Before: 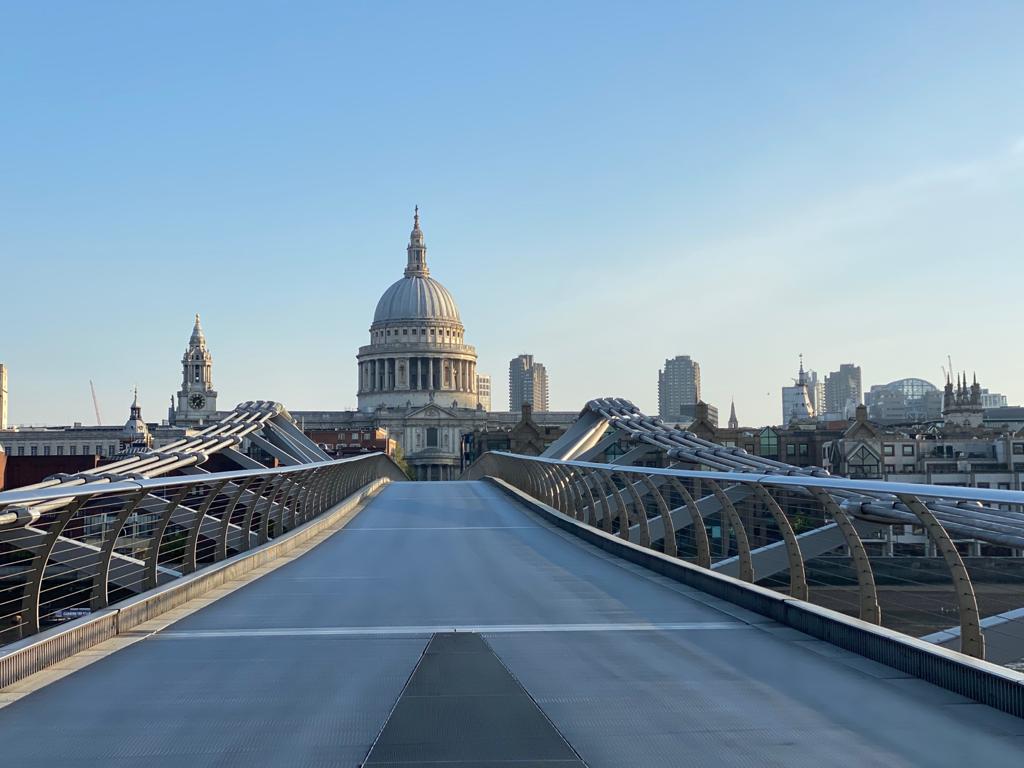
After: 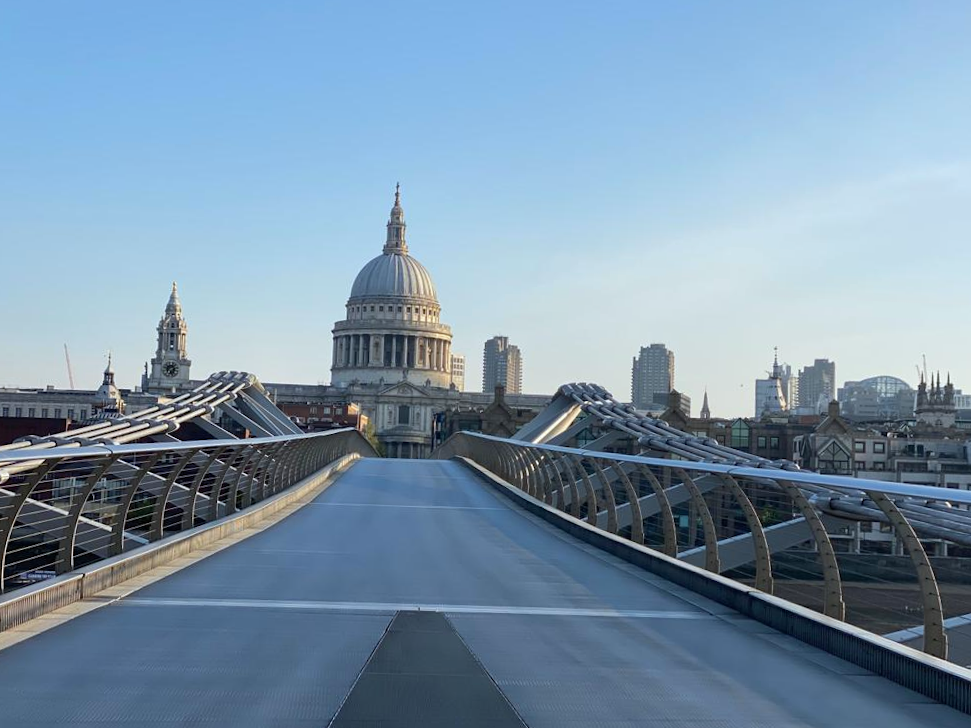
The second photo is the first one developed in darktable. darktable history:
crop and rotate: angle -2.38°
white balance: red 0.988, blue 1.017
